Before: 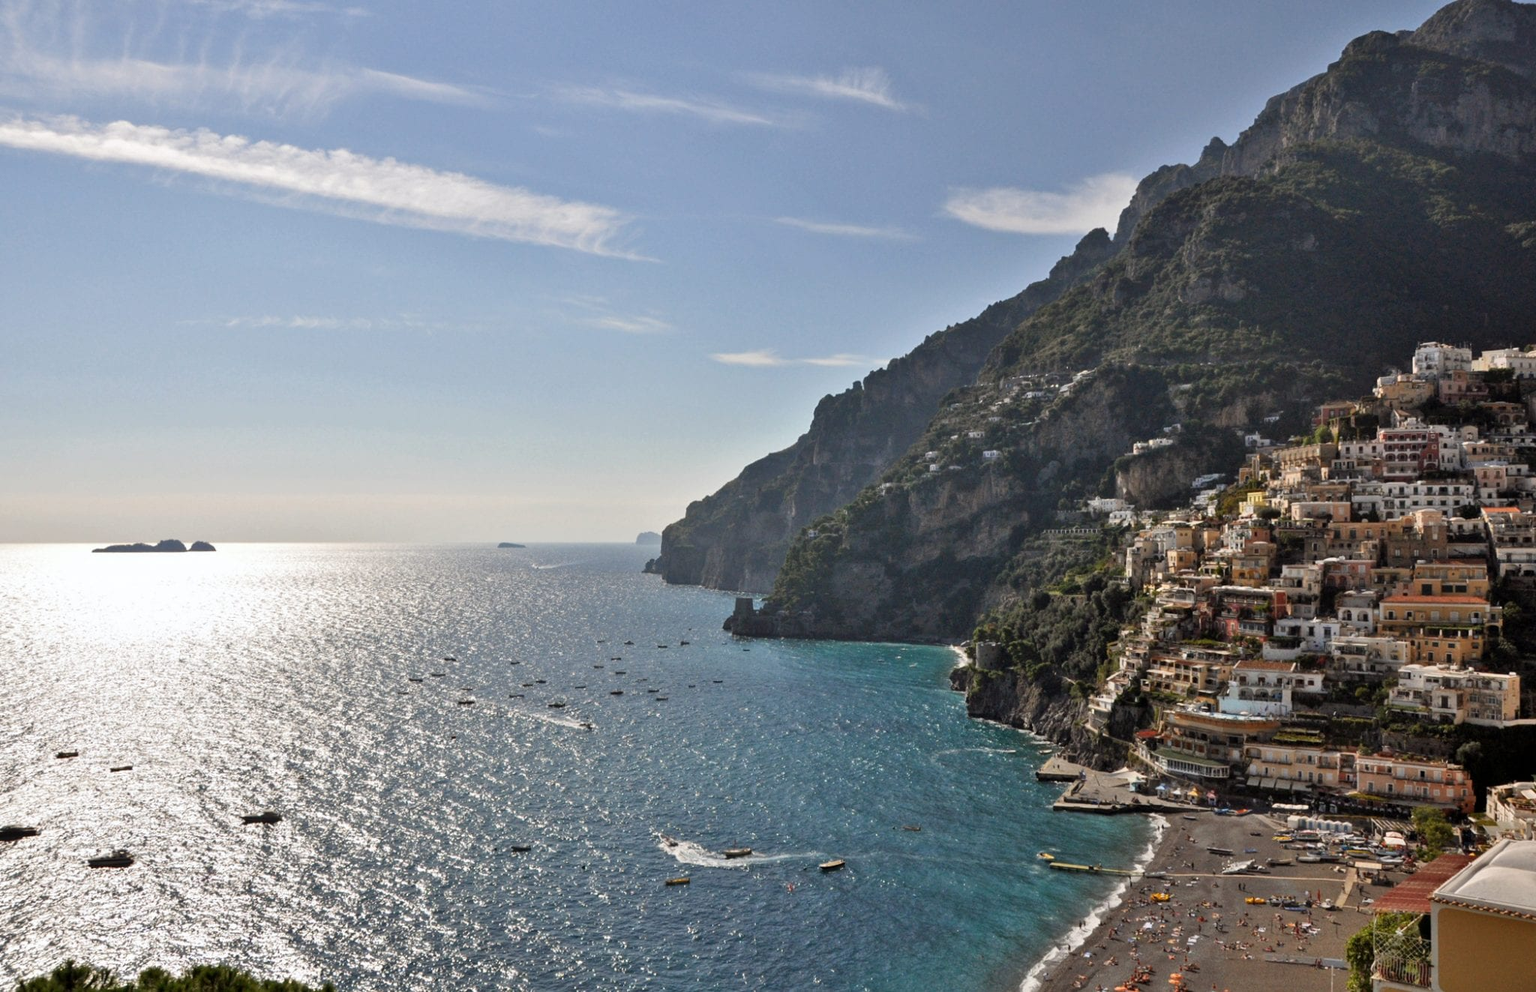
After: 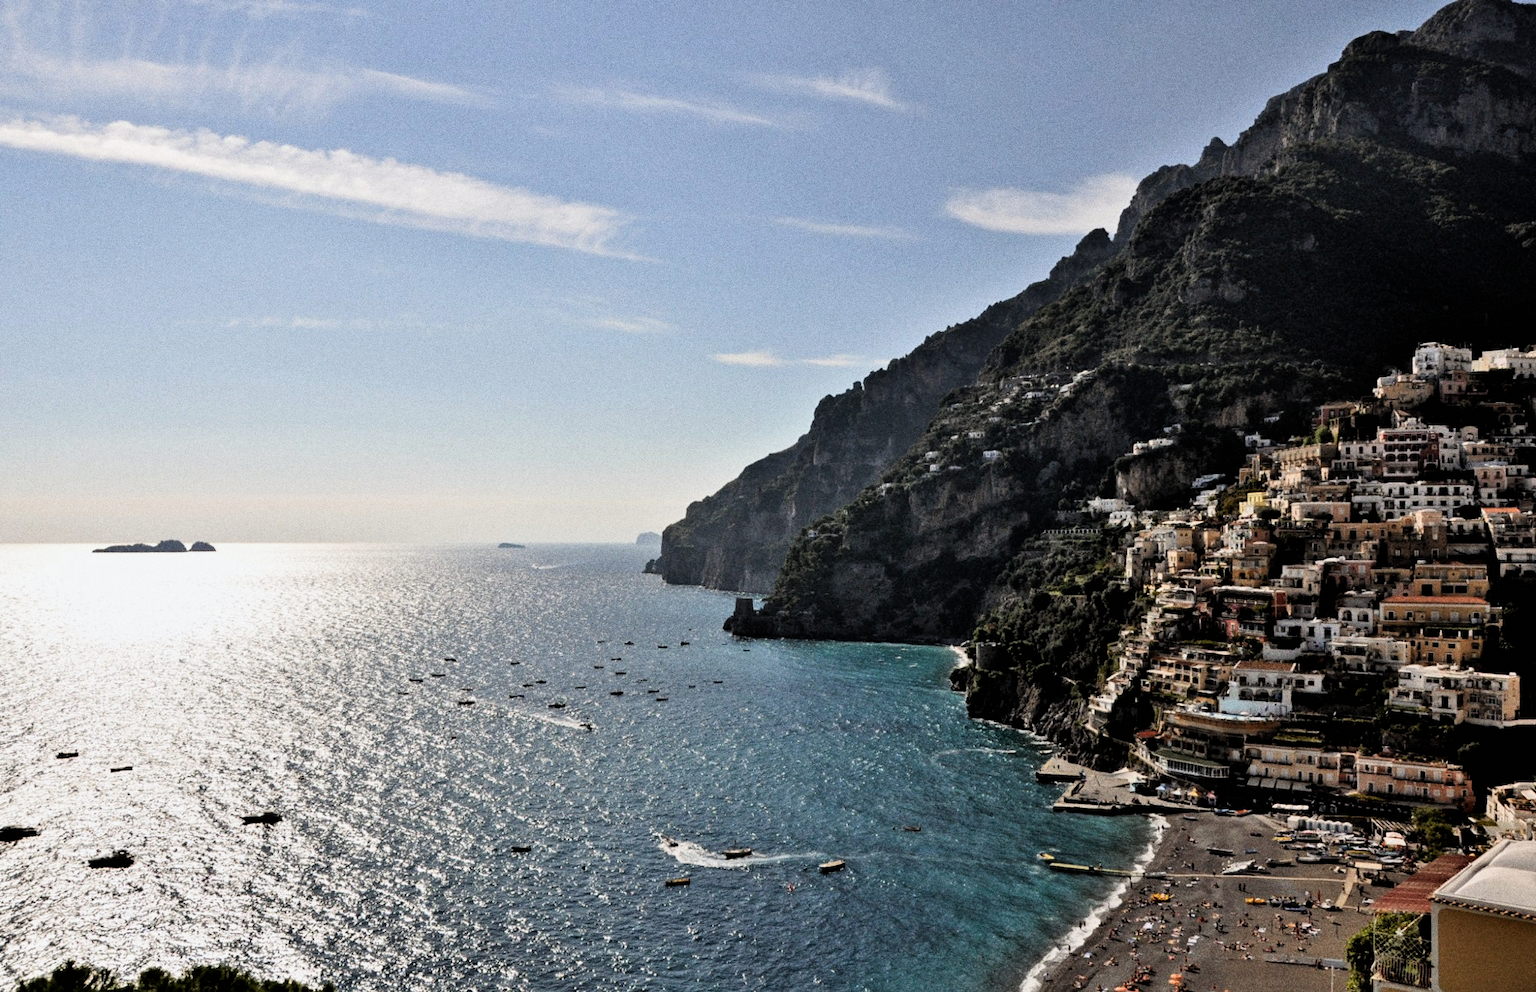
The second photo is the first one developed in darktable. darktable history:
grain: coarseness 0.09 ISO, strength 40%
filmic rgb: black relative exposure -4 EV, white relative exposure 3 EV, hardness 3.02, contrast 1.5
